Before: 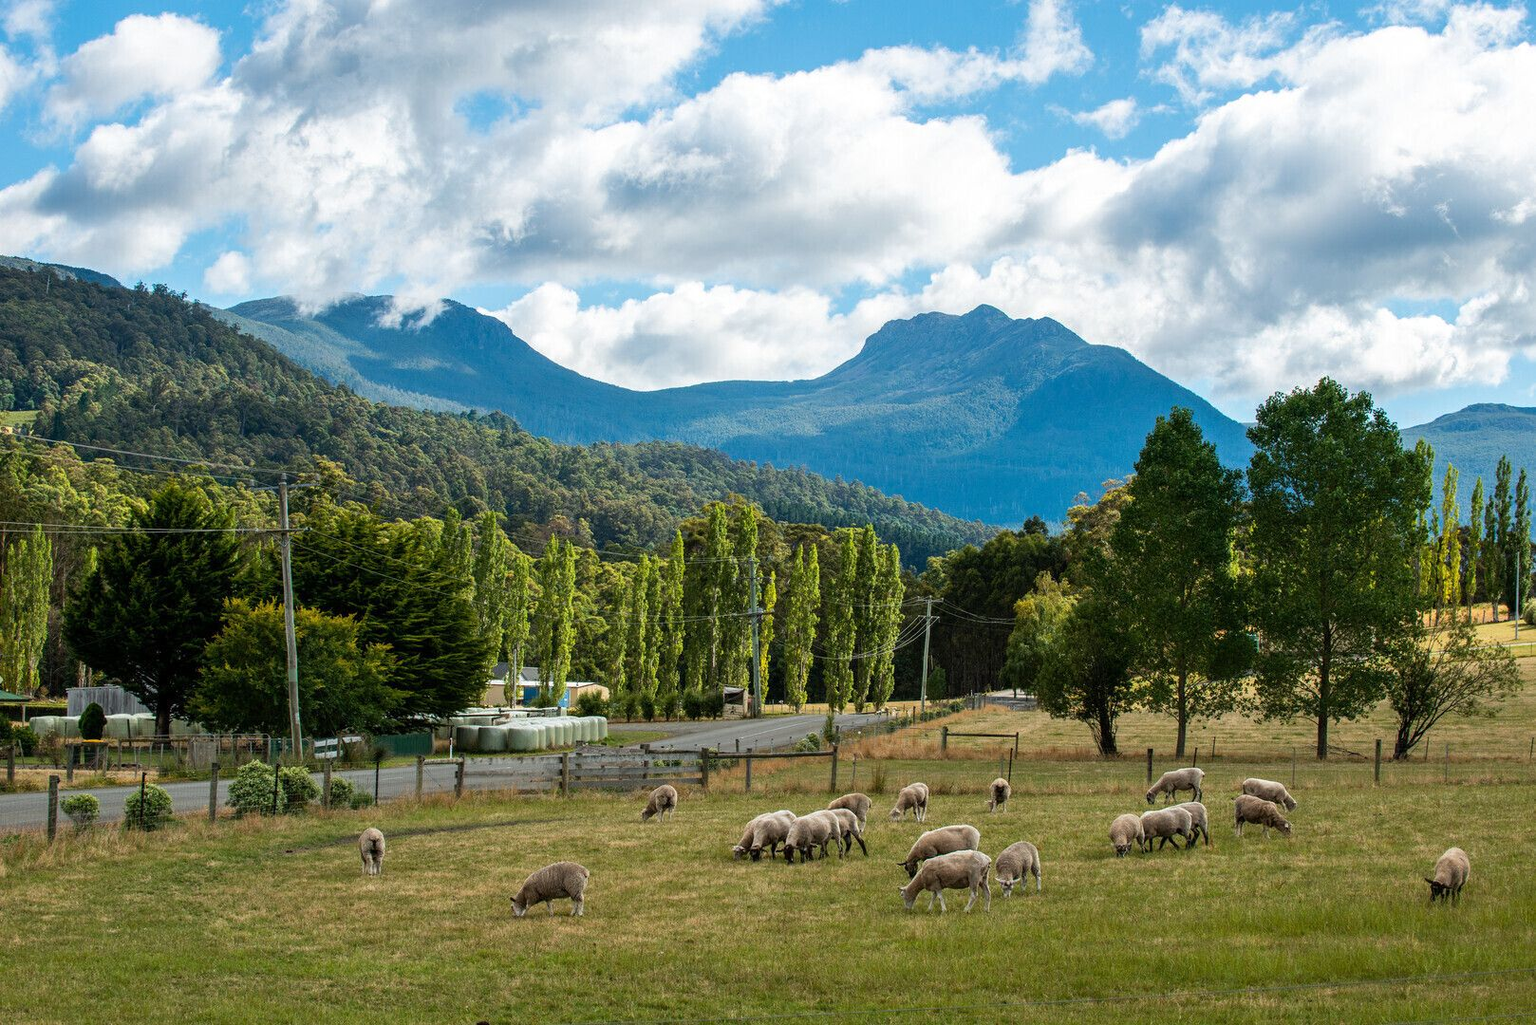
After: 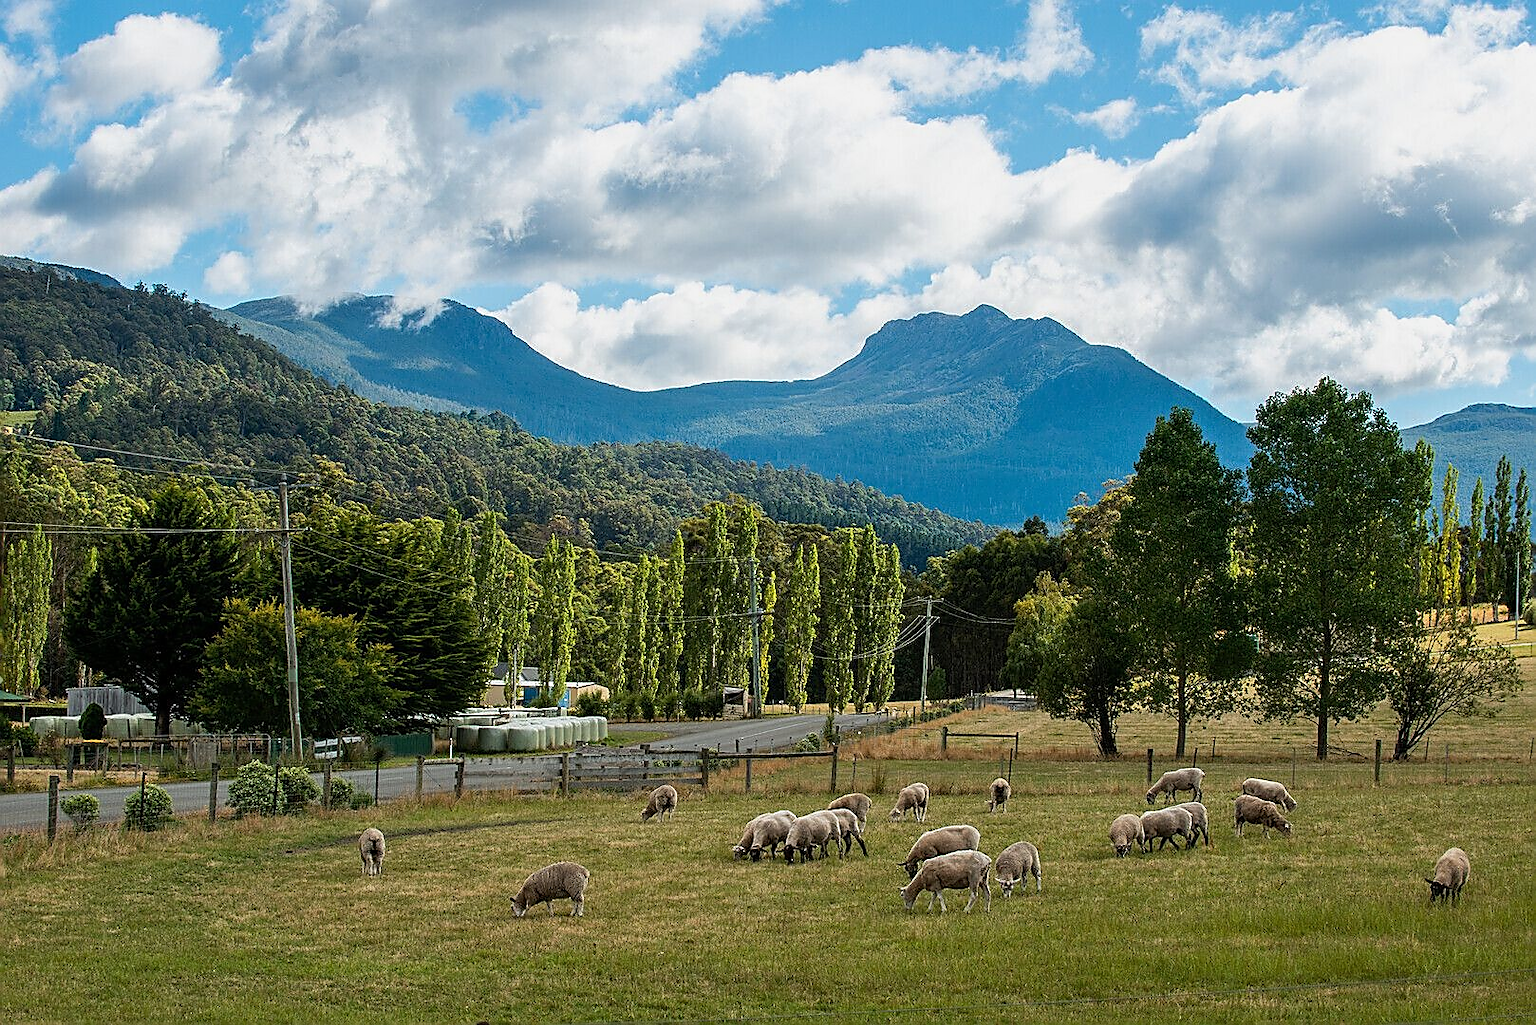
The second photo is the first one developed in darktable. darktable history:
exposure: exposure -0.177 EV, compensate highlight preservation false
sharpen: radius 1.4, amount 1.25, threshold 0.7
